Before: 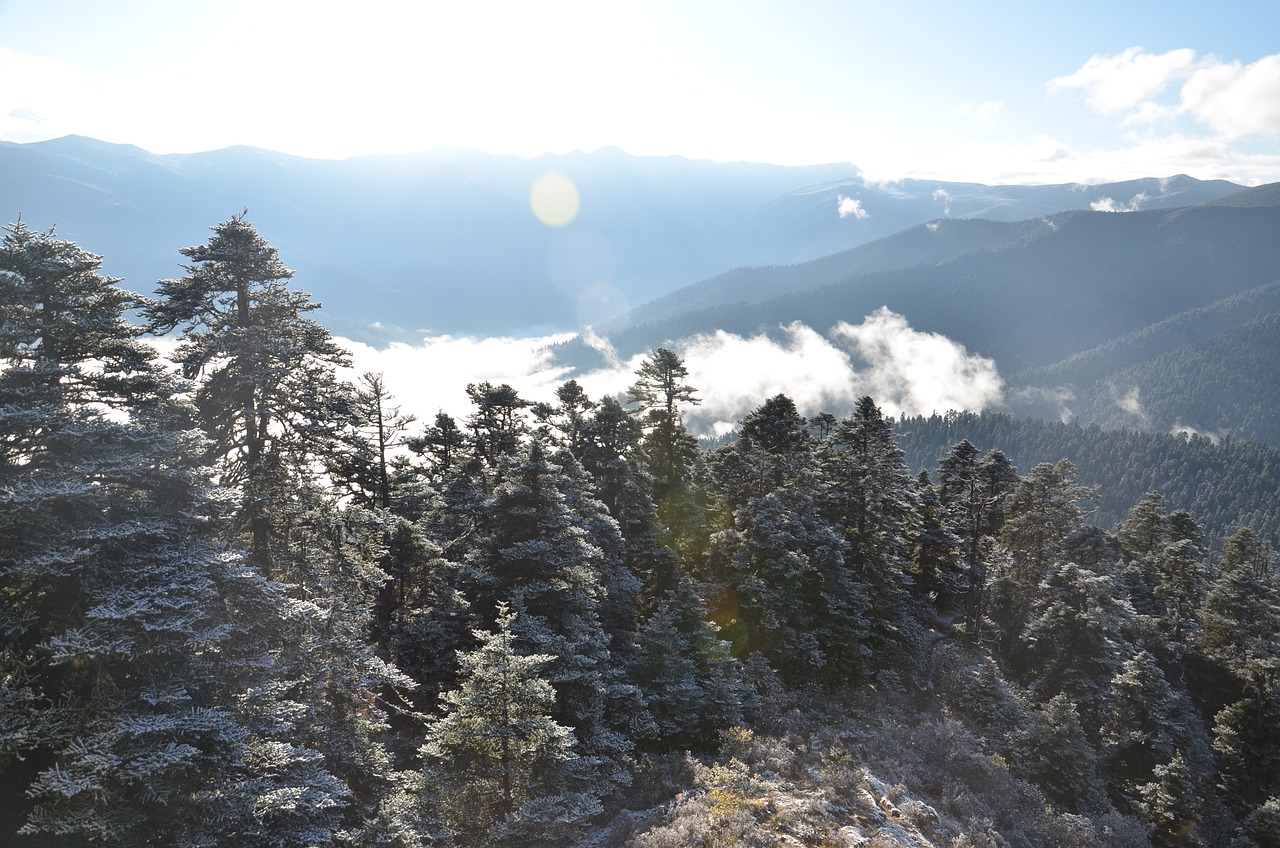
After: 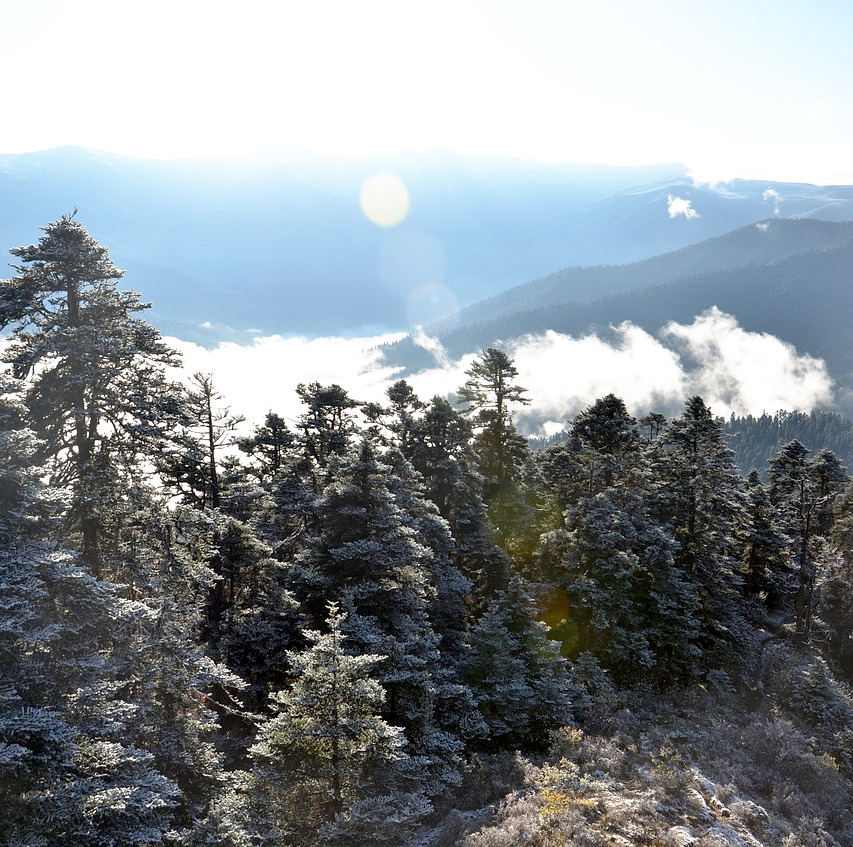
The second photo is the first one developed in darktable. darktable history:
crop and rotate: left 13.342%, right 19.991%
base curve: curves: ch0 [(0.017, 0) (0.425, 0.441) (0.844, 0.933) (1, 1)], preserve colors none
